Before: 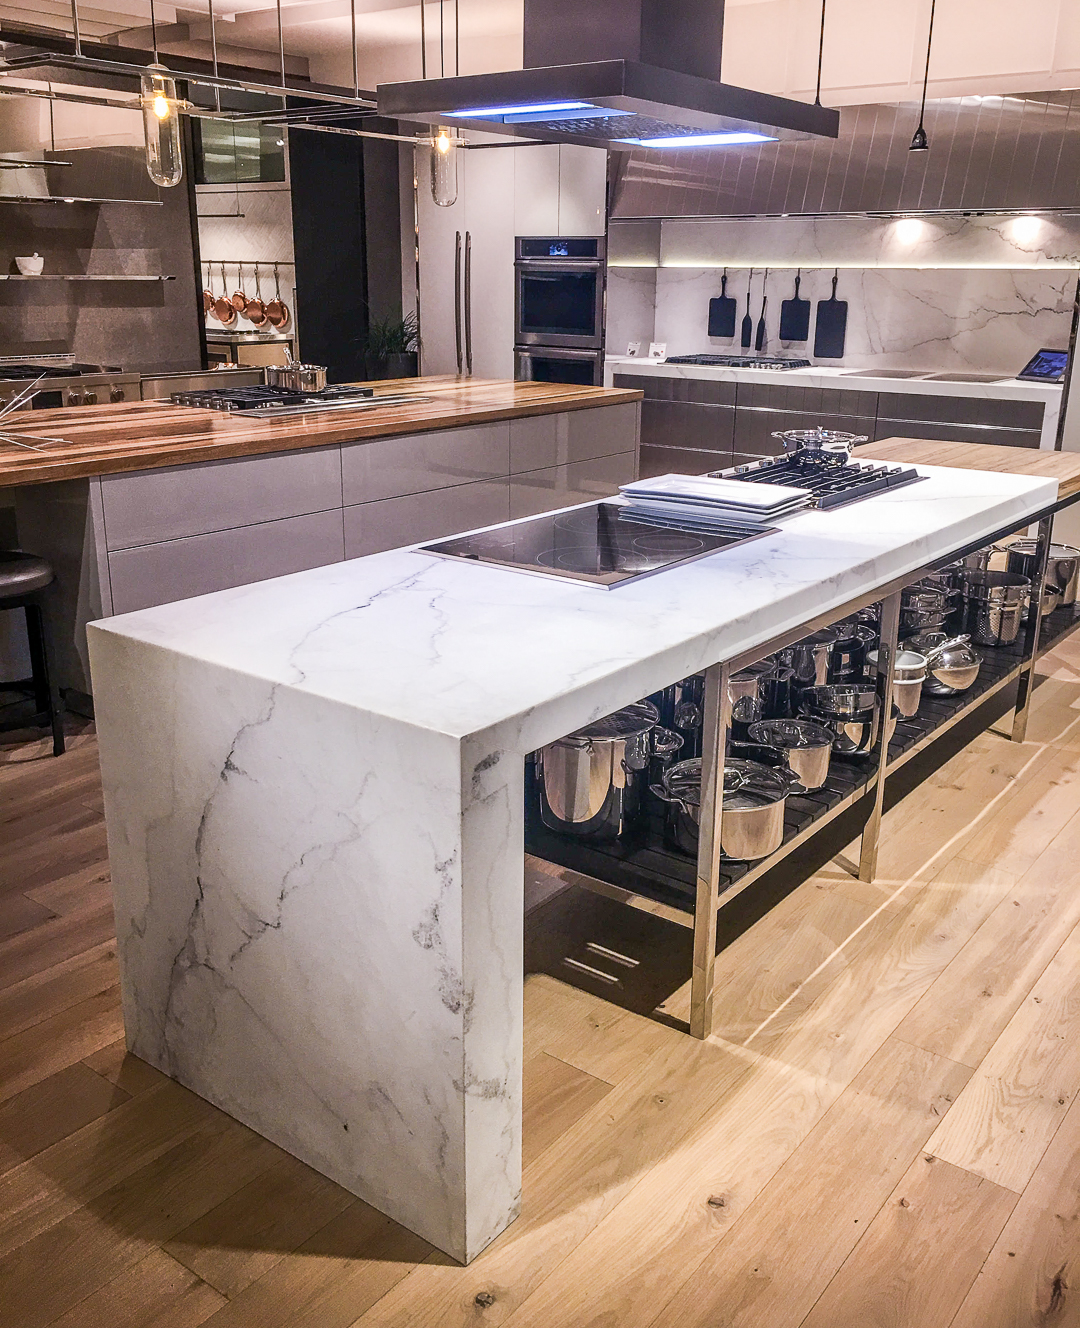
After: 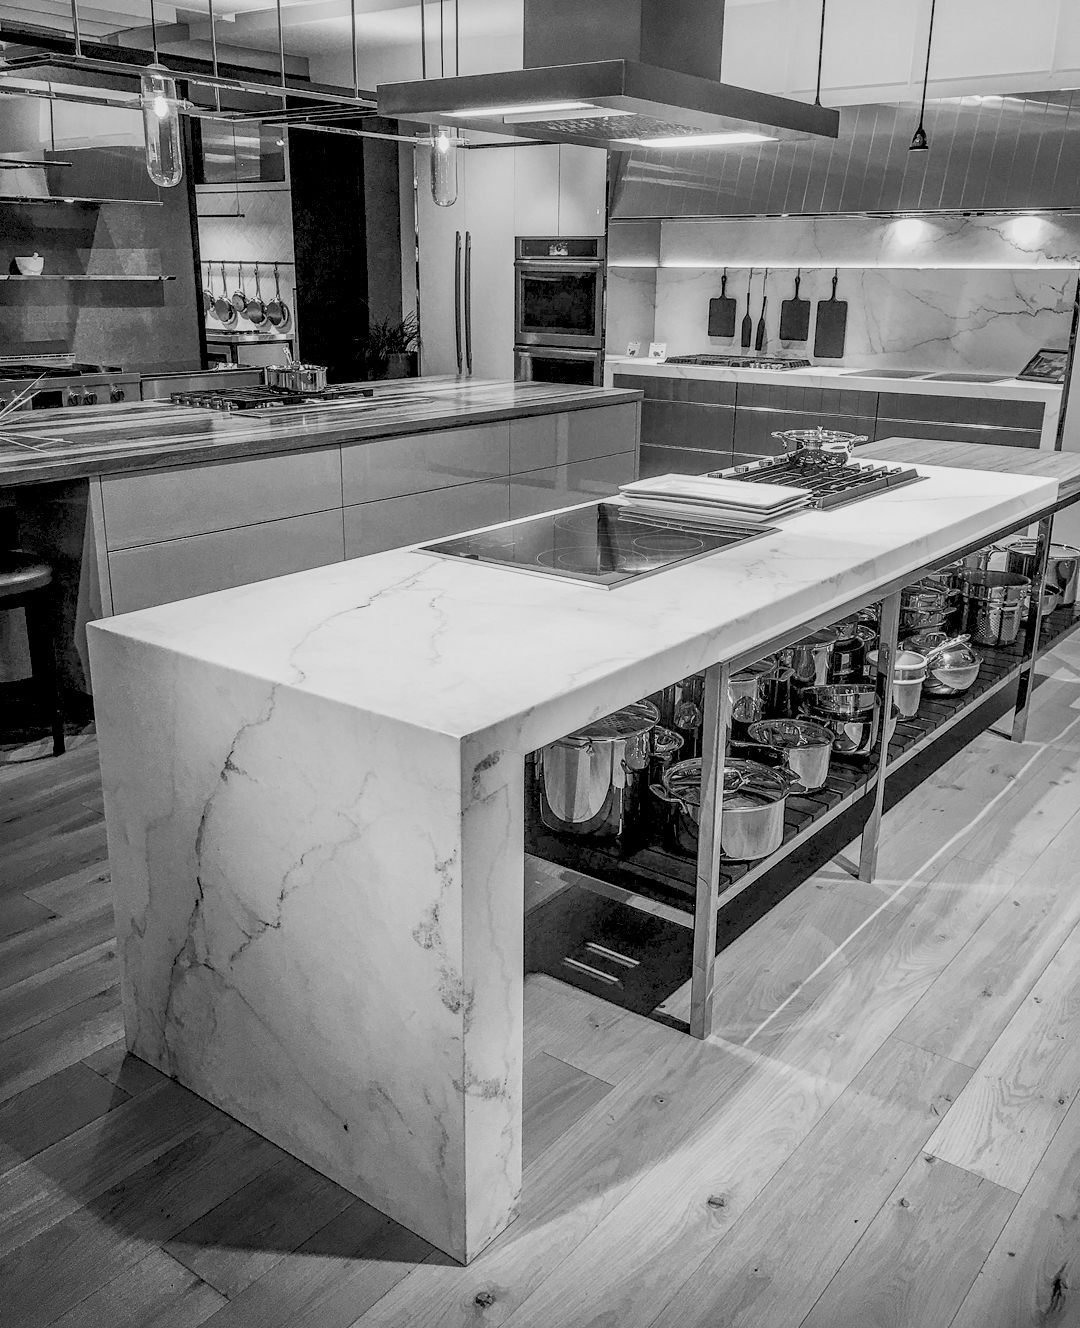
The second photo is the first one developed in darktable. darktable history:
color calibration: output gray [0.246, 0.254, 0.501, 0], gray › normalize channels true, illuminant same as pipeline (D50), adaptation XYZ, x 0.346, y 0.359, gamut compression 0
local contrast: on, module defaults
rgb levels: preserve colors sum RGB, levels [[0.038, 0.433, 0.934], [0, 0.5, 1], [0, 0.5, 1]]
